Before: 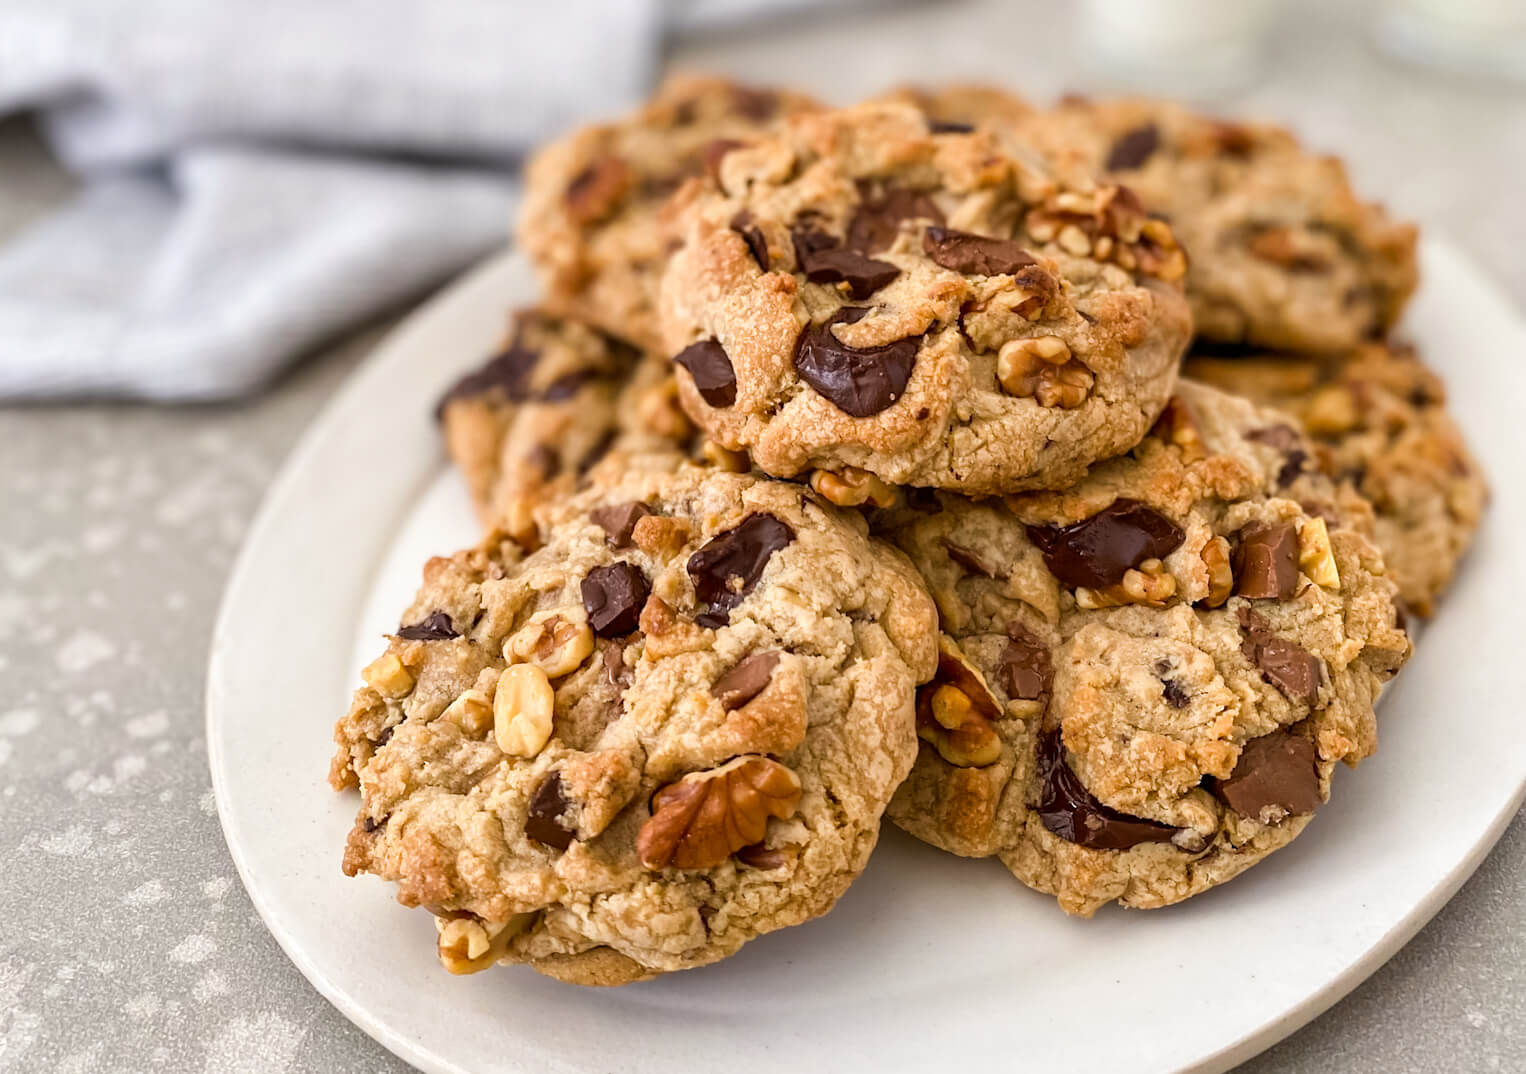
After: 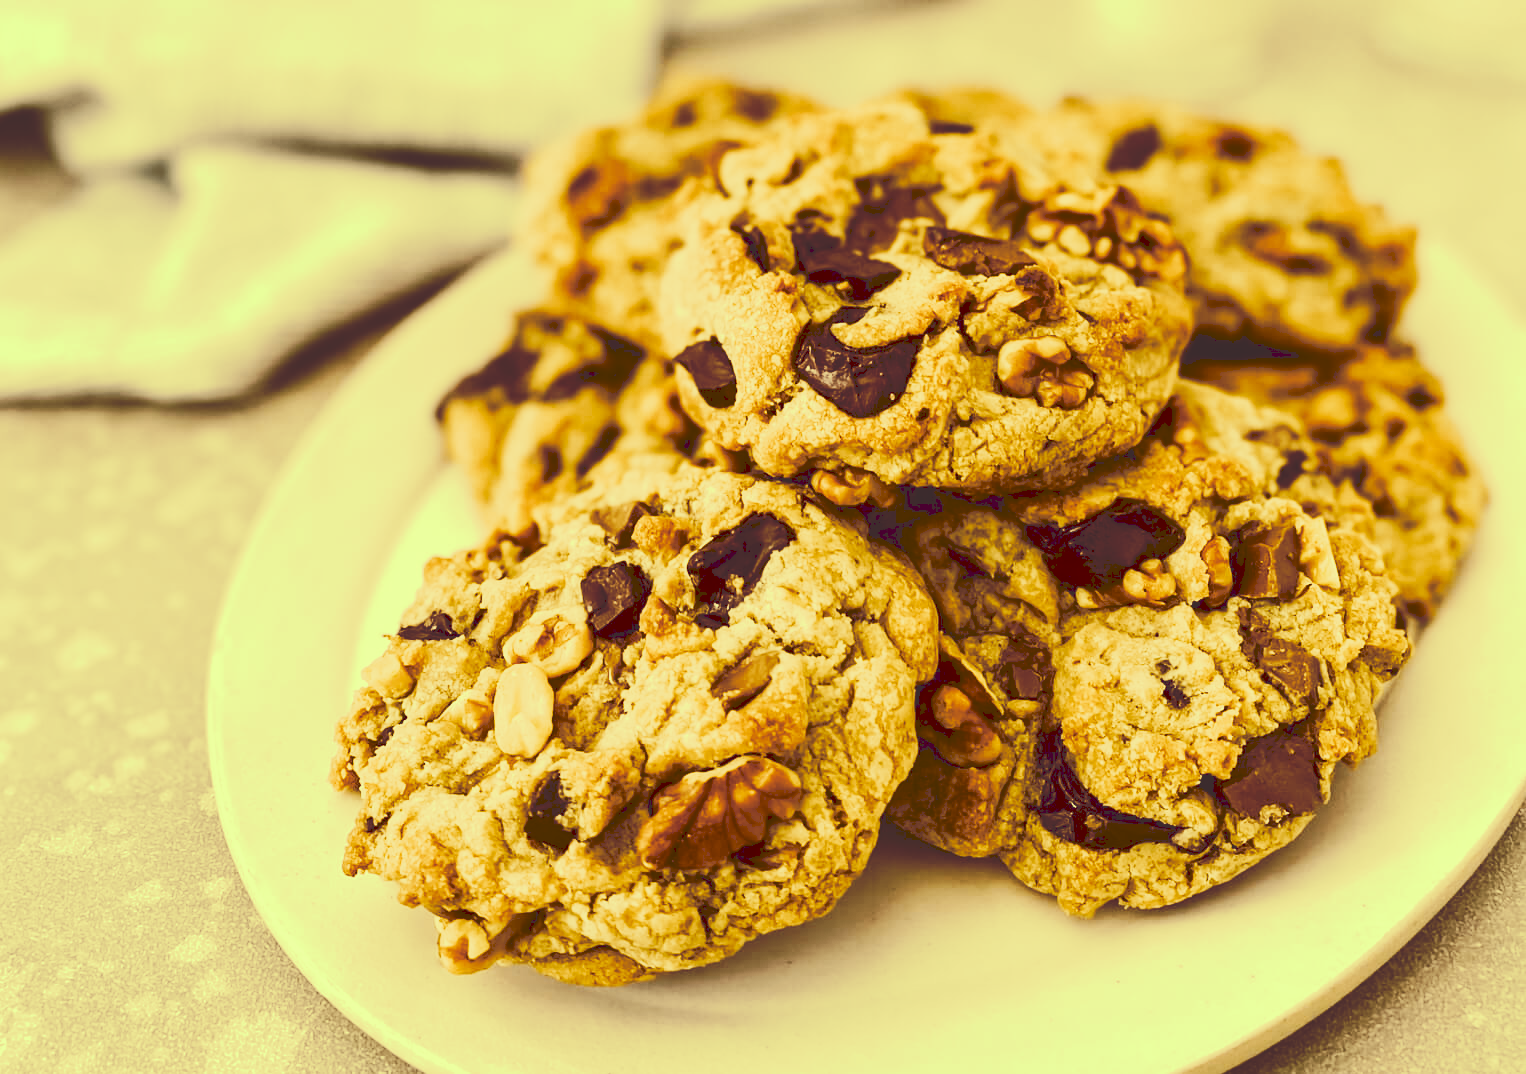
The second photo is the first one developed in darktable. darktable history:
tone curve: curves: ch0 [(0, 0) (0.003, 0.184) (0.011, 0.184) (0.025, 0.189) (0.044, 0.192) (0.069, 0.194) (0.1, 0.2) (0.136, 0.202) (0.177, 0.206) (0.224, 0.214) (0.277, 0.243) (0.335, 0.297) (0.399, 0.39) (0.468, 0.508) (0.543, 0.653) (0.623, 0.754) (0.709, 0.834) (0.801, 0.887) (0.898, 0.925) (1, 1)], preserve colors none
color look up table: target L [96.73, 89.62, 85.39, 87.43, 67.14, 64.73, 57.67, 58.71, 31.55, 25.46, 201.61, 81.86, 75.15, 69.27, 62.46, 62.54, 58.63, 52.16, 51.33, 40.27, 35.75, 28.62, 15.85, 13, 10.16, 97.67, 91.17, 84.83, 75.99, 87.53, 69.19, 74.94, 58.59, 78.41, 52.88, 45.74, 33.35, 28.83, 44.92, 33.36, 46.38, 16.02, 11.14, 87.02, 67.88, 54.38, 54.85, 39.63, 13.05], target a [-35.35, -14.29, -24.47, -34.68, -35.6, -20.19, -22.84, -3.033, -1.354, 10.03, 0, 5.417, 17.25, 3.578, 19.05, 35.49, 35.56, 5.328, 26.52, 13.69, 16.91, 33.67, 56.68, 51.19, 45.9, -27.72, -9.784, -10.11, 13.85, -1.723, 5.355, 2.21, 35, 9.864, 15.32, 18.07, 16.7, 11.14, 14.86, 5.334, 22.72, 50.49, 47.82, -32.89, -3.048, -16.29, -14.85, -6.869, 40.65], target b [72.13, 57.72, 52.84, 53.66, 38.09, 40.48, 29.82, 34.4, 18.27, 43.09, -0.001, 51.71, 41.19, 31.65, 49, 23.57, 43.37, 16.48, 30.64, 68.56, 41.99, 48.53, 26.51, 21.65, 16.77, 66.68, 55.31, 45.92, 37.9, 51.07, 27.51, 30.58, 14.4, 35.78, 10.12, 4.284, 4.695, 28.71, -12.8, -7.992, -9.646, -23.41, 18.4, 48.94, 25.89, 14.42, 4.139, 4.858, 21.7], num patches 49
